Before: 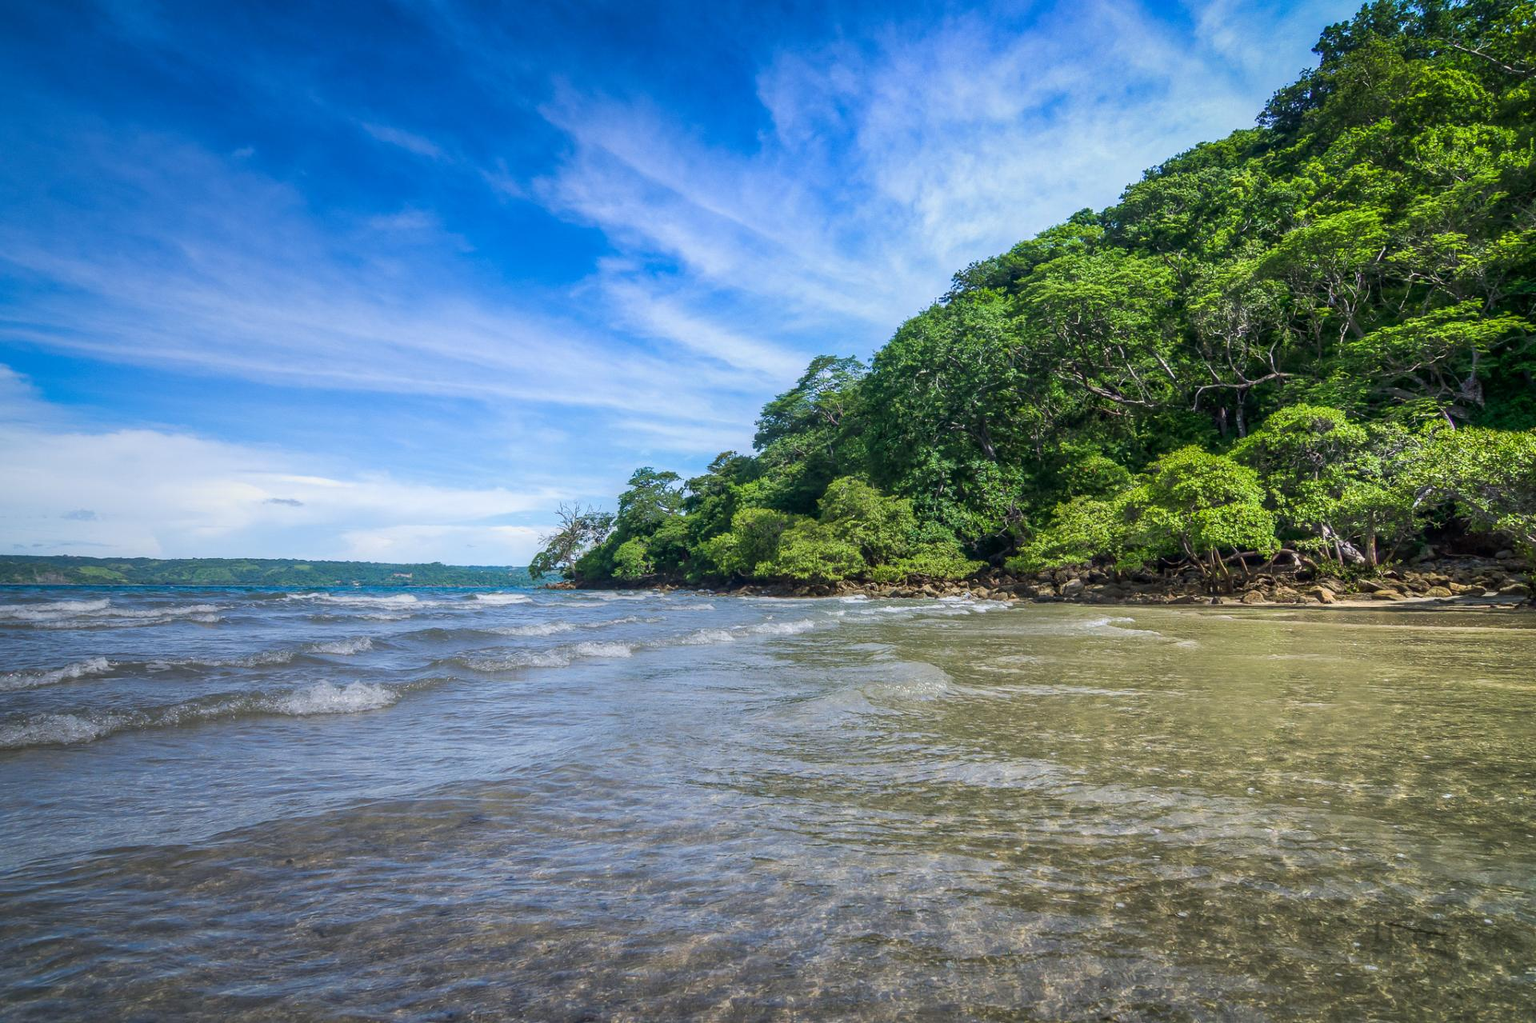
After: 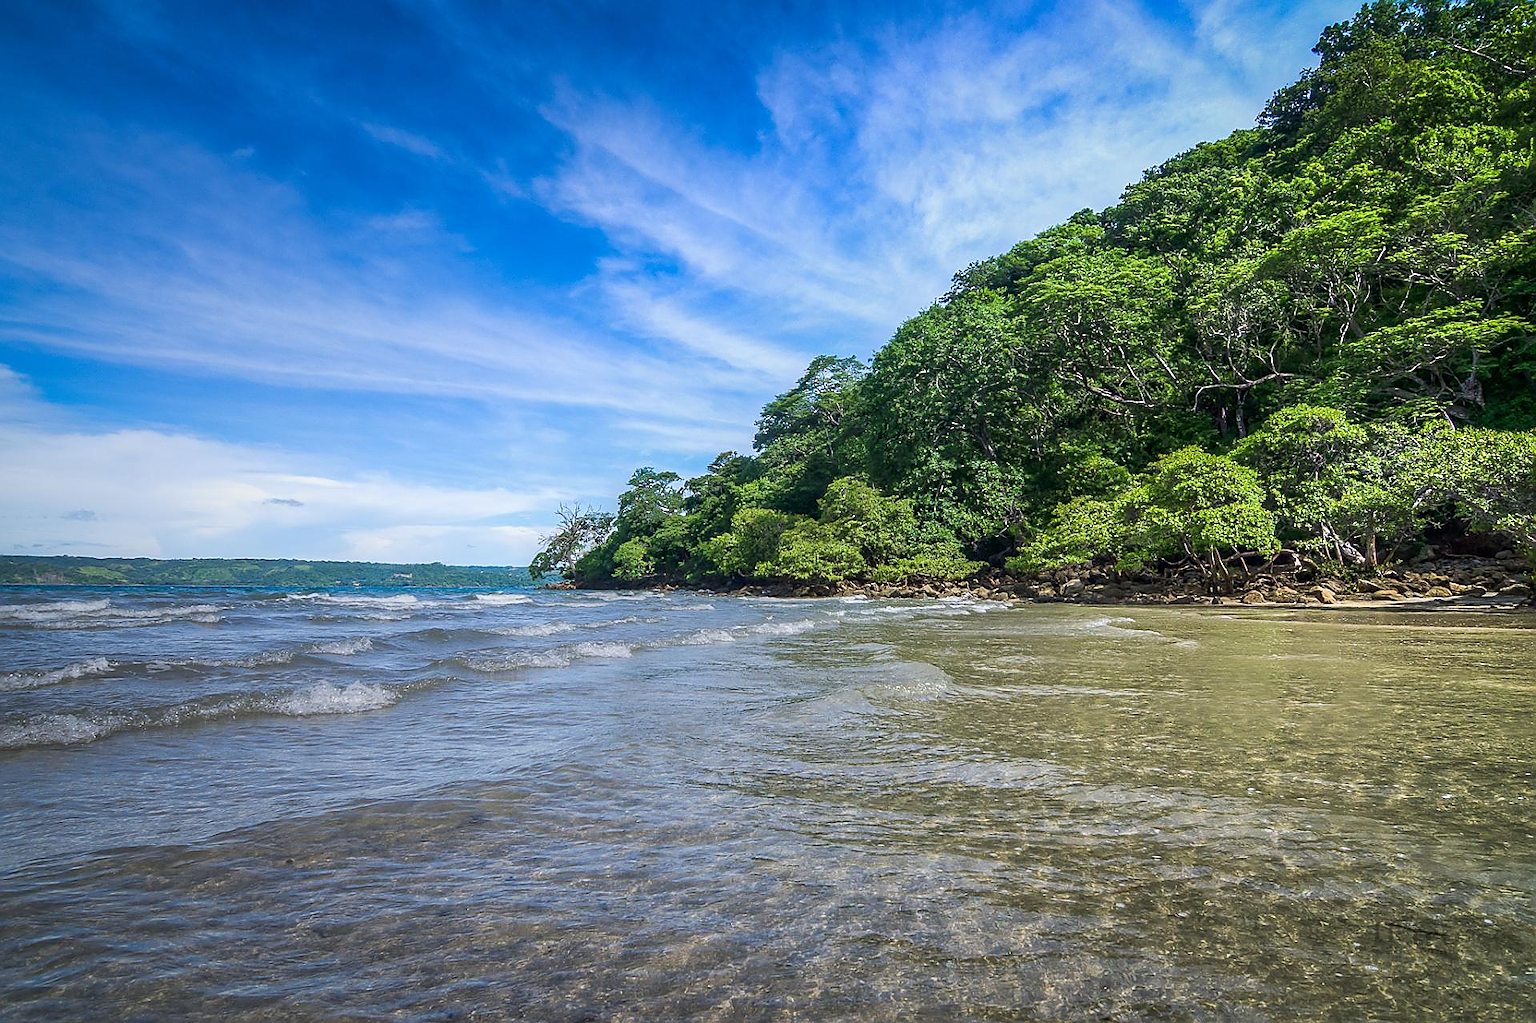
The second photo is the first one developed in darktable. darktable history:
sharpen: radius 1.362, amount 1.238, threshold 0.756
